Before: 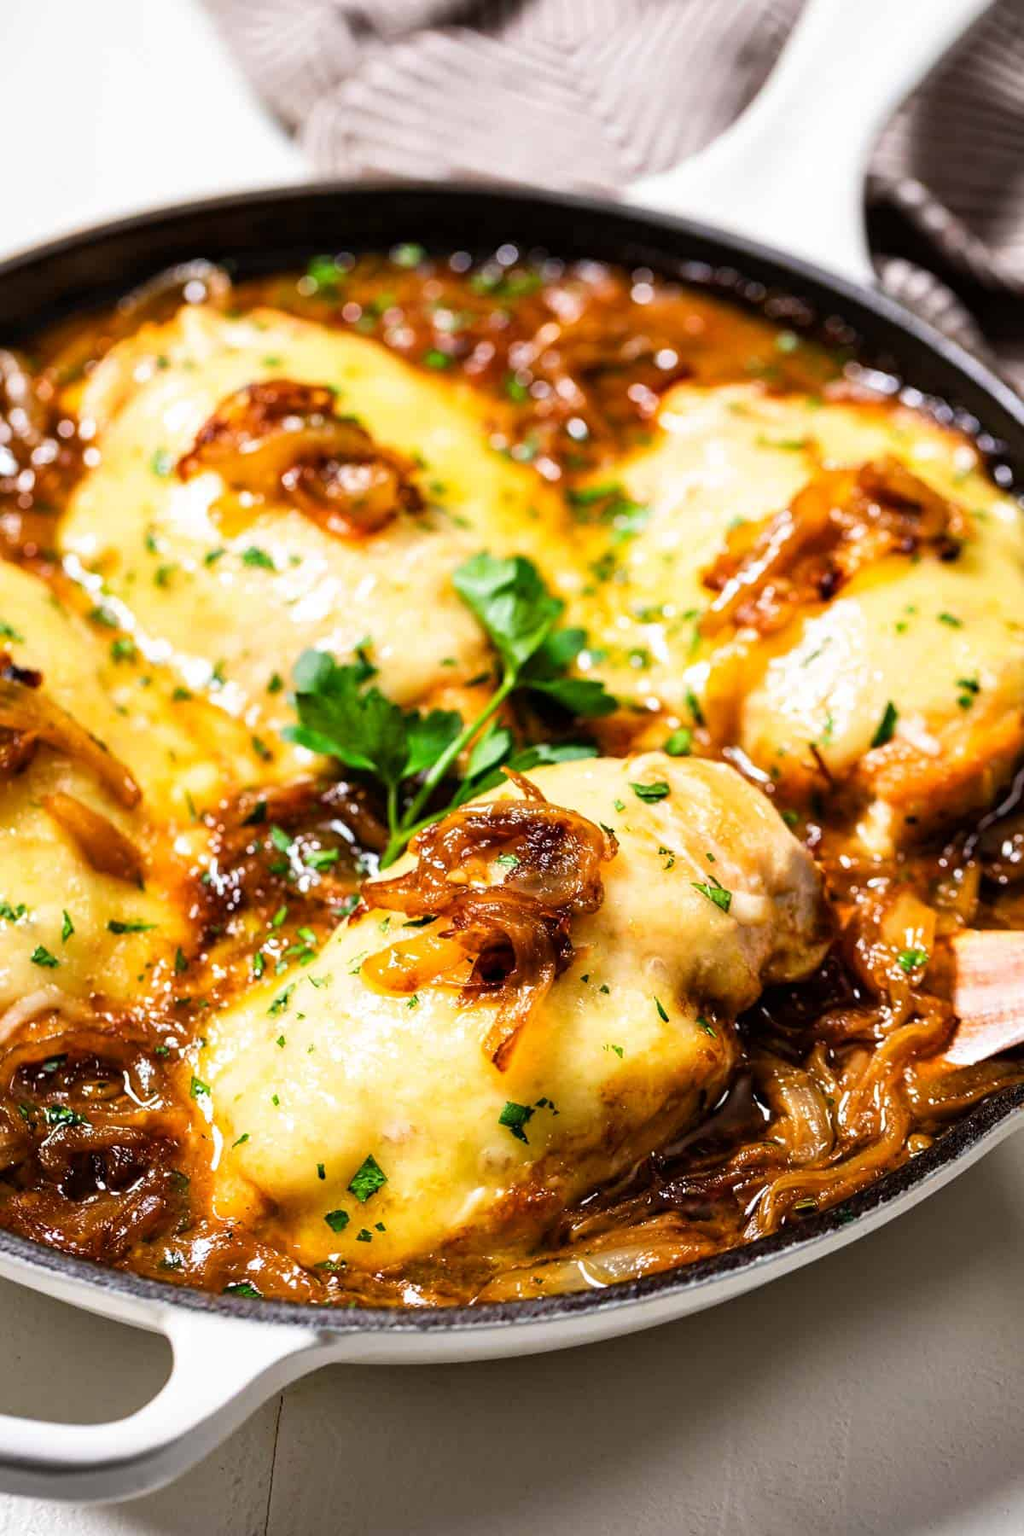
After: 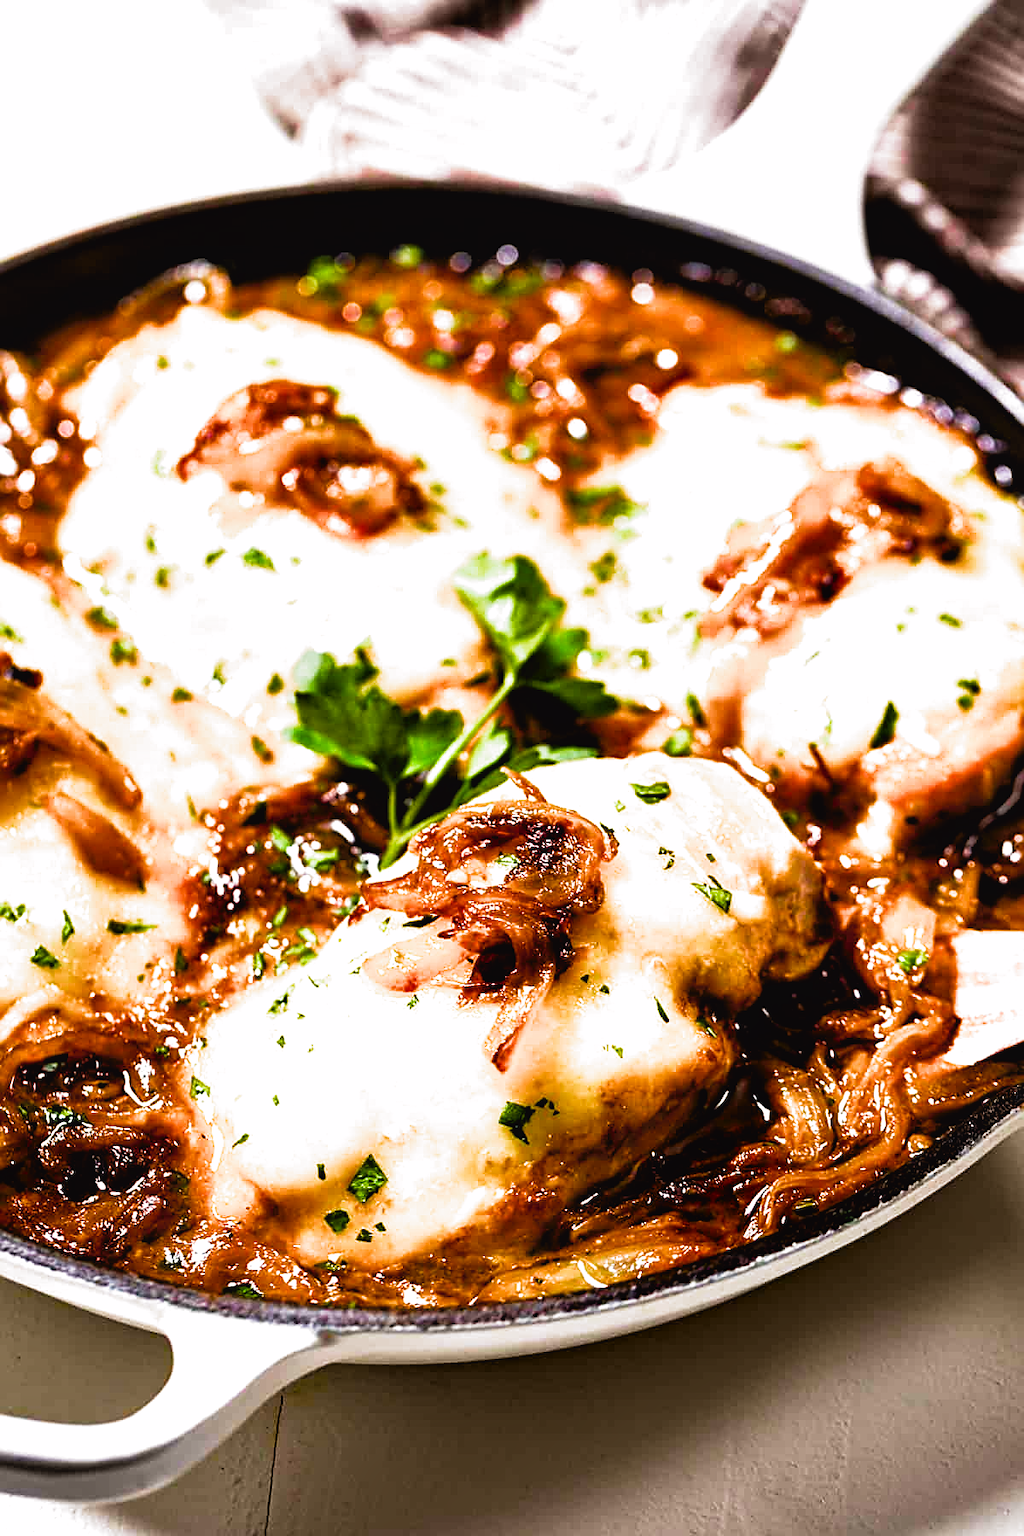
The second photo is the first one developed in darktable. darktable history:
sharpen: on, module defaults
shadows and highlights: shadows -88.03, highlights -35.45, shadows color adjustment 99.15%, highlights color adjustment 0%, soften with gaussian
filmic rgb: black relative exposure -8.2 EV, white relative exposure 2.2 EV, threshold 3 EV, hardness 7.11, latitude 75%, contrast 1.325, highlights saturation mix -2%, shadows ↔ highlights balance 30%, preserve chrominance RGB euclidean norm, color science v5 (2021), contrast in shadows safe, contrast in highlights safe, enable highlight reconstruction true
haze removal: adaptive false
color balance rgb: perceptual saturation grading › global saturation 36%, perceptual brilliance grading › global brilliance 10%, global vibrance 20%
tone curve: curves: ch0 [(0, 0.024) (0.119, 0.146) (0.474, 0.464) (0.718, 0.721) (0.817, 0.839) (1, 0.998)]; ch1 [(0, 0) (0.377, 0.416) (0.439, 0.451) (0.477, 0.477) (0.501, 0.504) (0.538, 0.544) (0.58, 0.602) (0.664, 0.676) (0.783, 0.804) (1, 1)]; ch2 [(0, 0) (0.38, 0.405) (0.463, 0.456) (0.498, 0.497) (0.524, 0.535) (0.578, 0.576) (0.648, 0.665) (1, 1)], color space Lab, independent channels, preserve colors none
